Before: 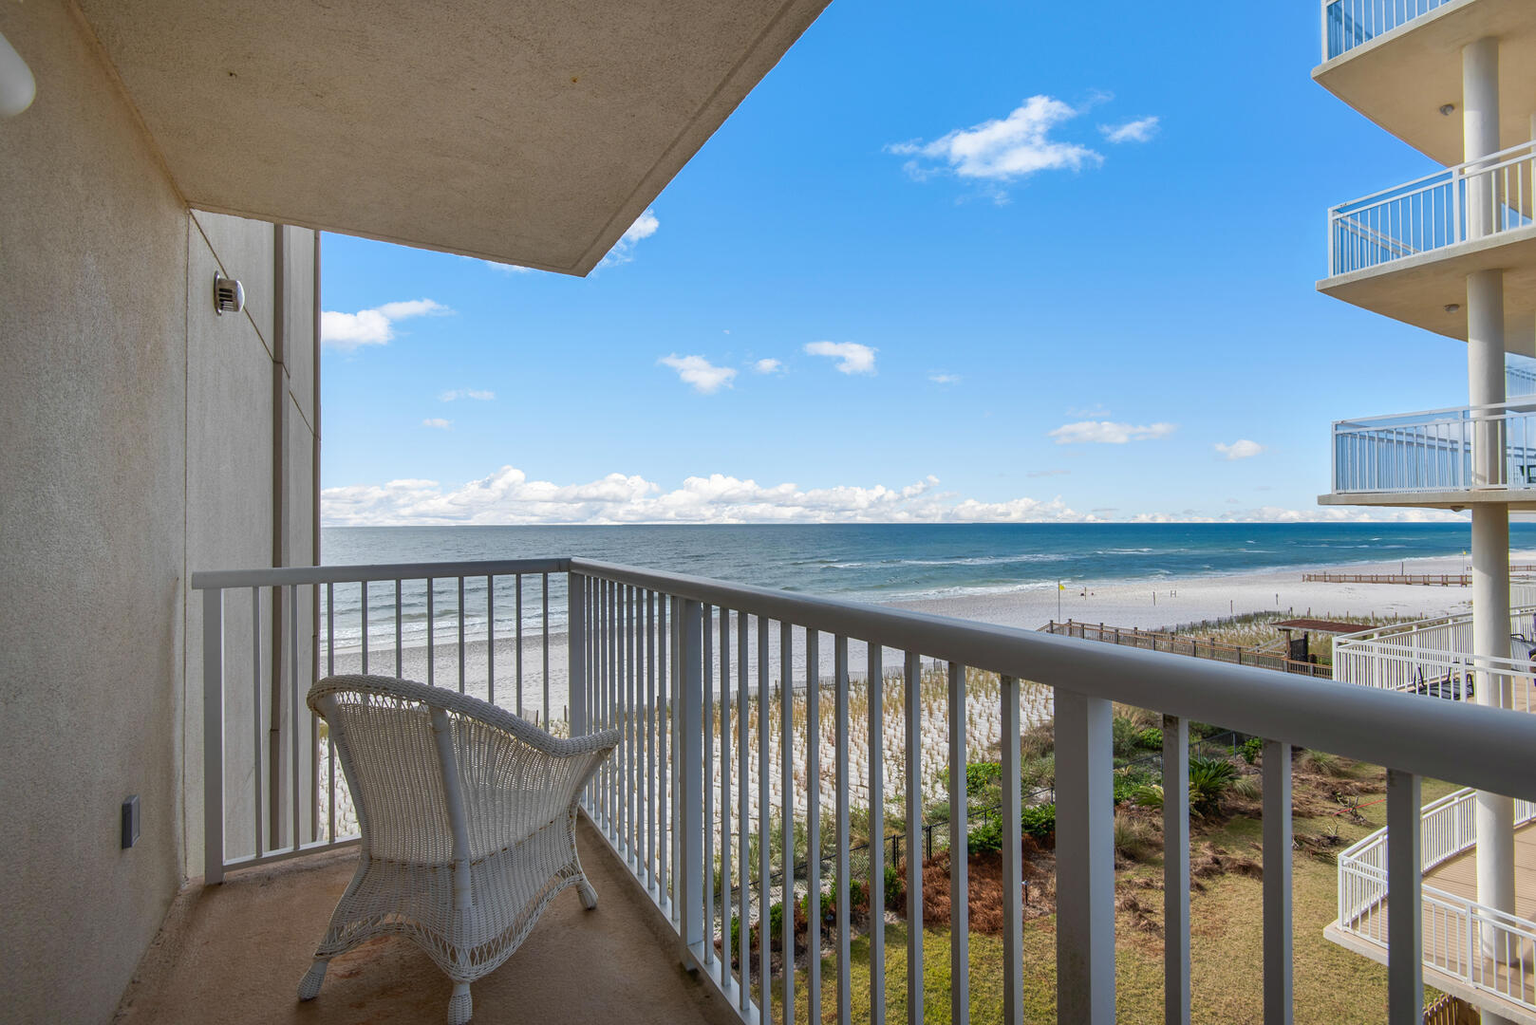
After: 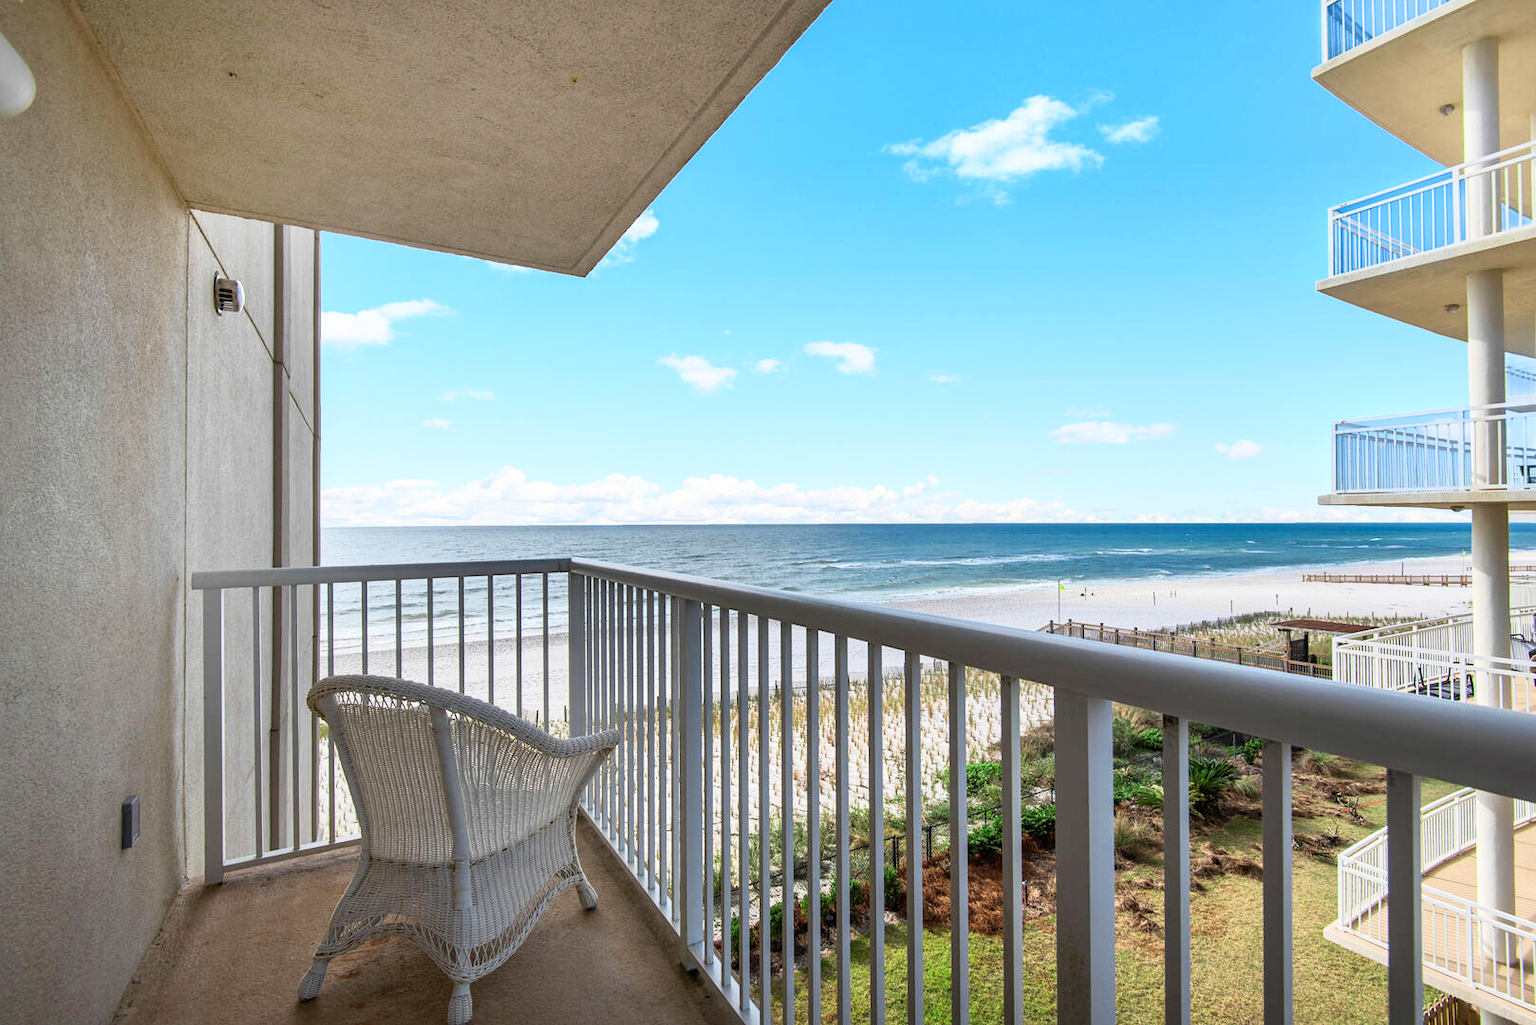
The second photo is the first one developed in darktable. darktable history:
base curve: curves: ch0 [(0, 0) (0.005, 0.002) (0.193, 0.295) (0.399, 0.664) (0.75, 0.928) (1, 1)]
color zones: curves: ch2 [(0, 0.5) (0.143, 0.517) (0.286, 0.571) (0.429, 0.522) (0.571, 0.5) (0.714, 0.5) (0.857, 0.5) (1, 0.5)]
